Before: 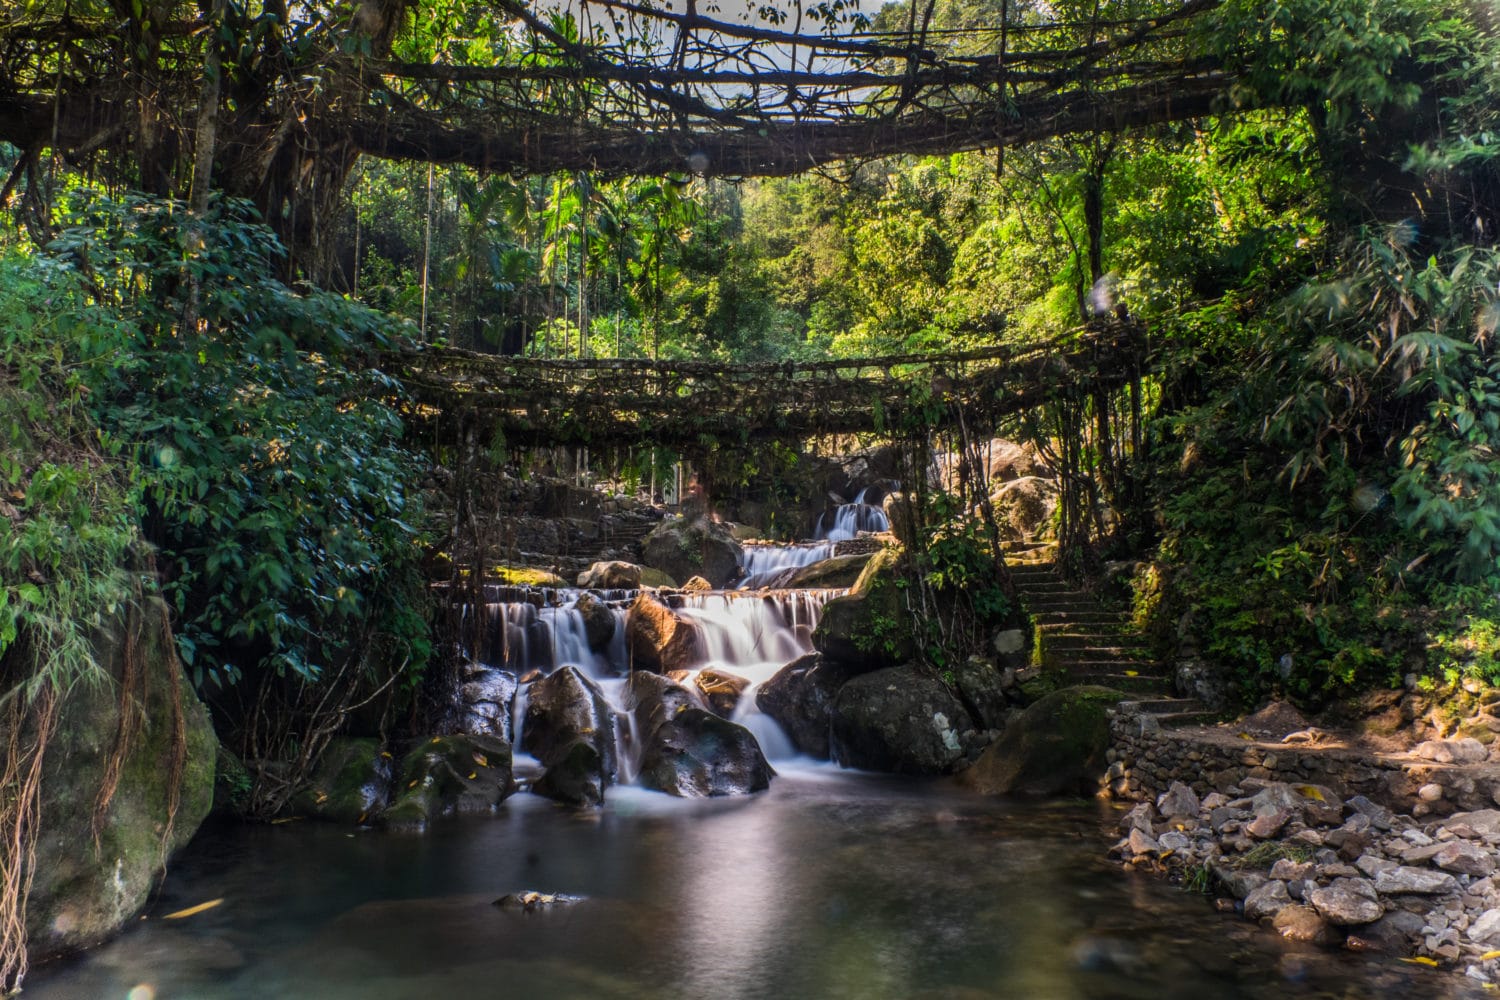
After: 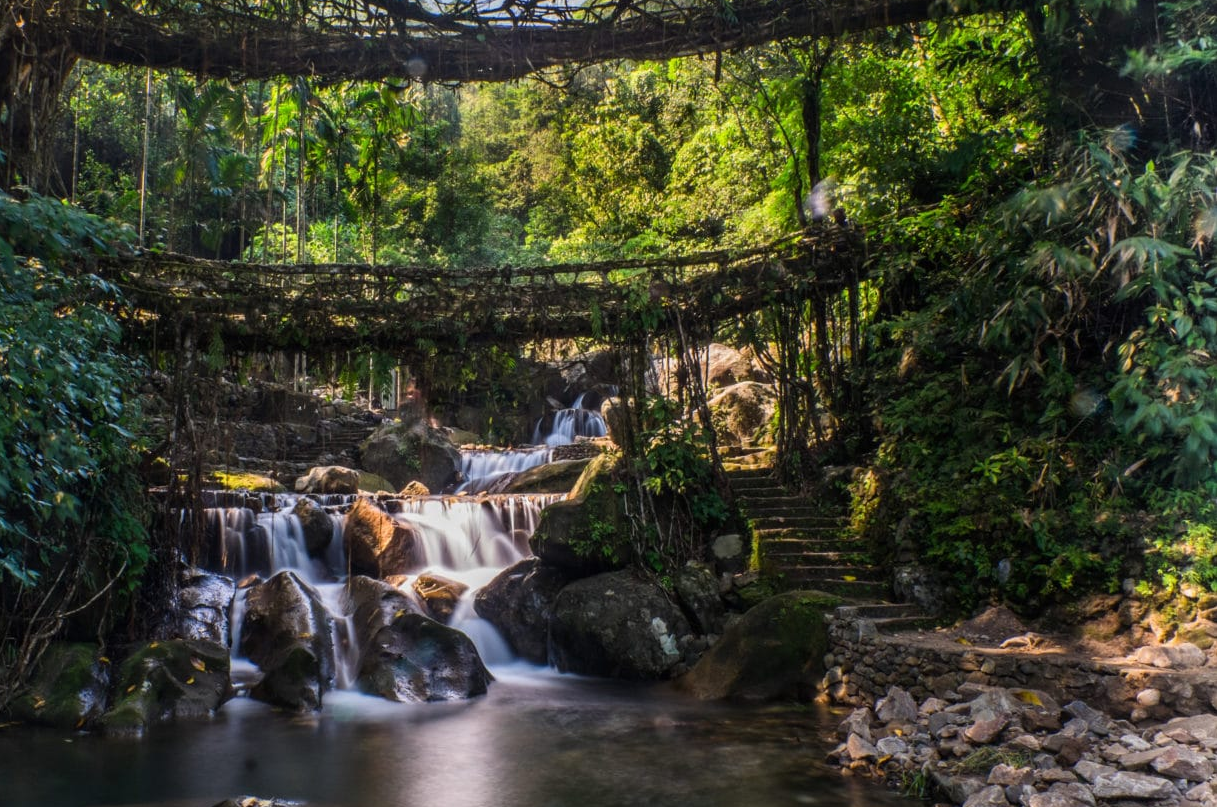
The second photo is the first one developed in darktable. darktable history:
crop: left 18.855%, top 9.582%, bottom 9.667%
